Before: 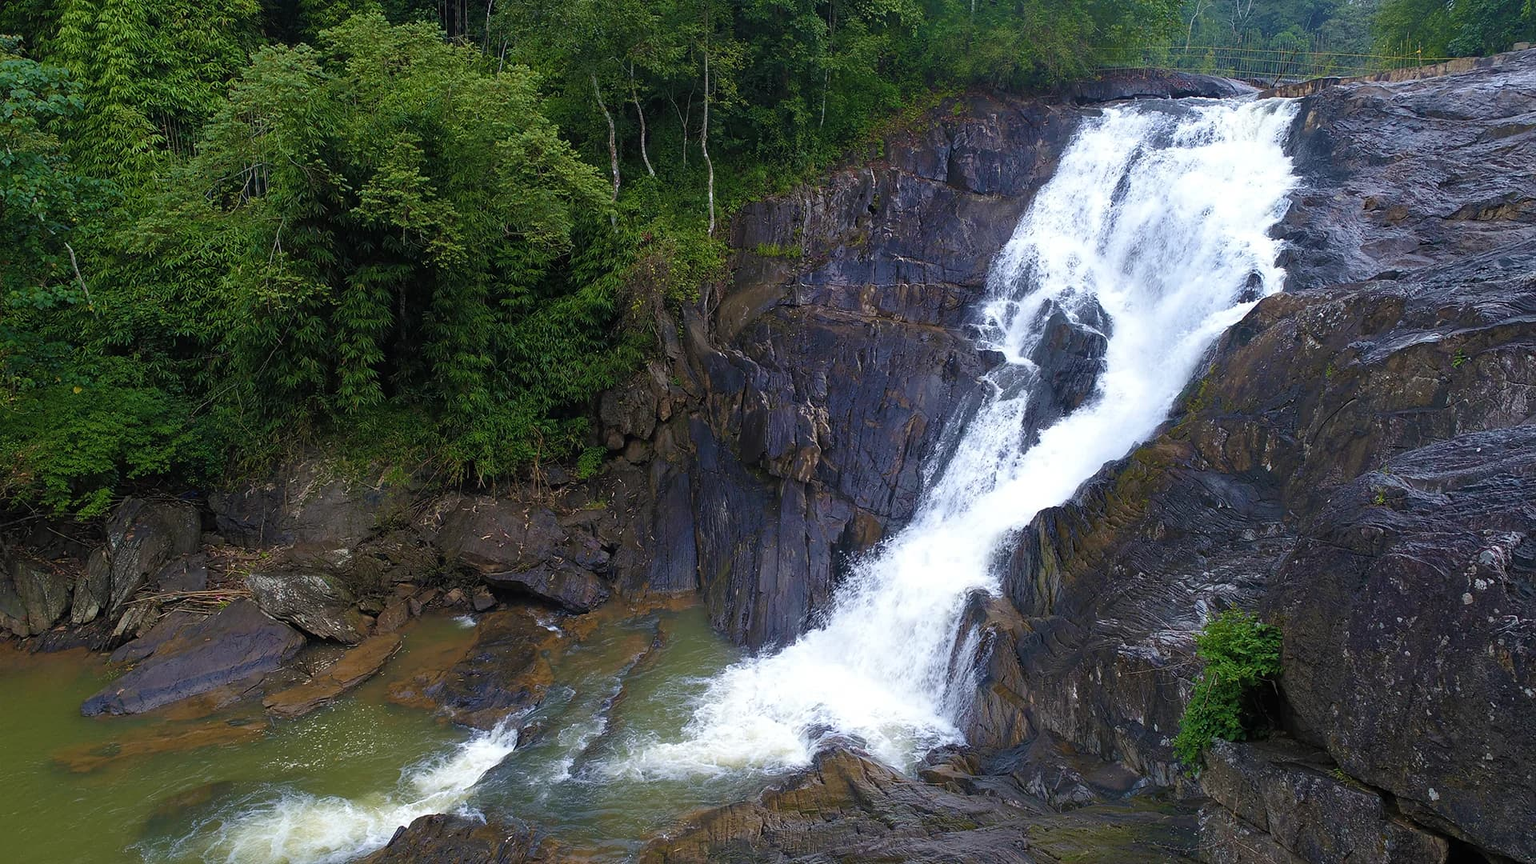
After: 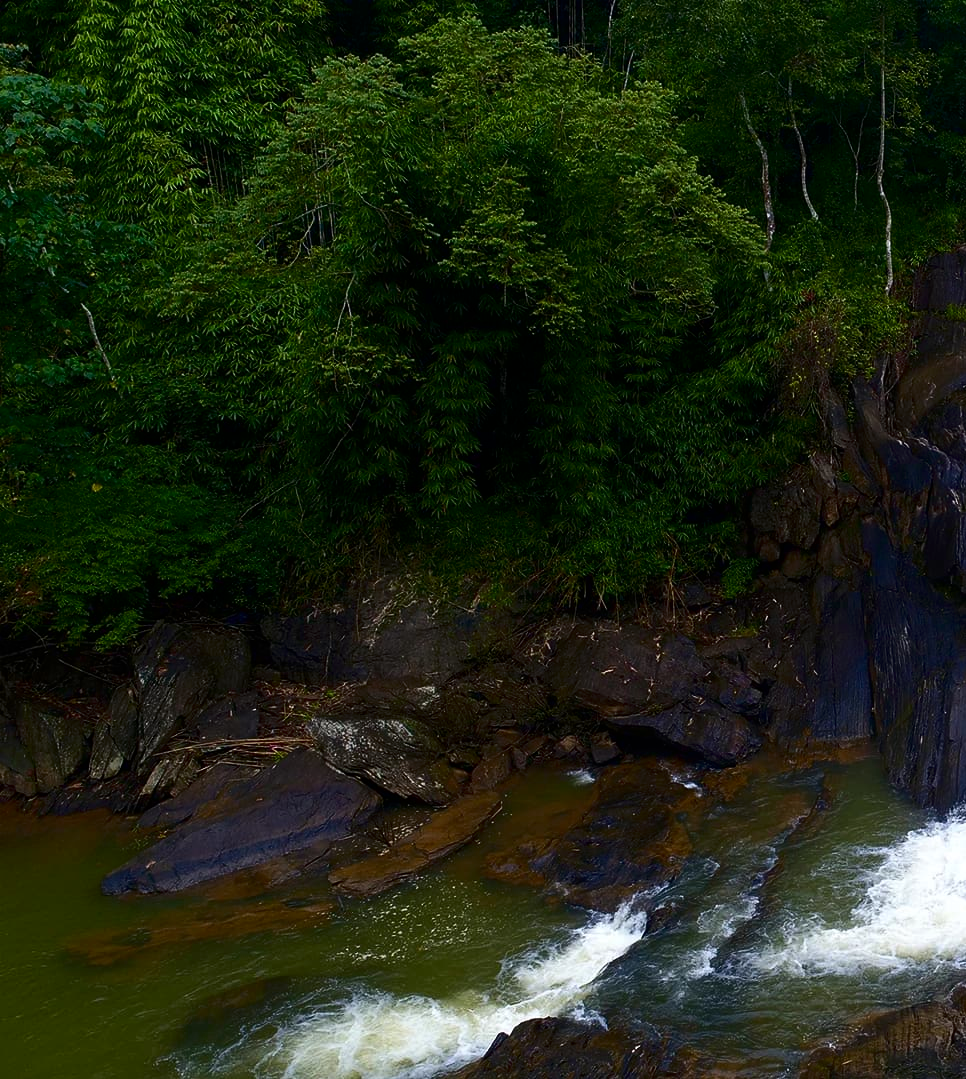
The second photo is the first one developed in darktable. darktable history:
crop and rotate: left 0.048%, top 0%, right 49.622%
contrast brightness saturation: contrast 0.187, brightness -0.228, saturation 0.105
